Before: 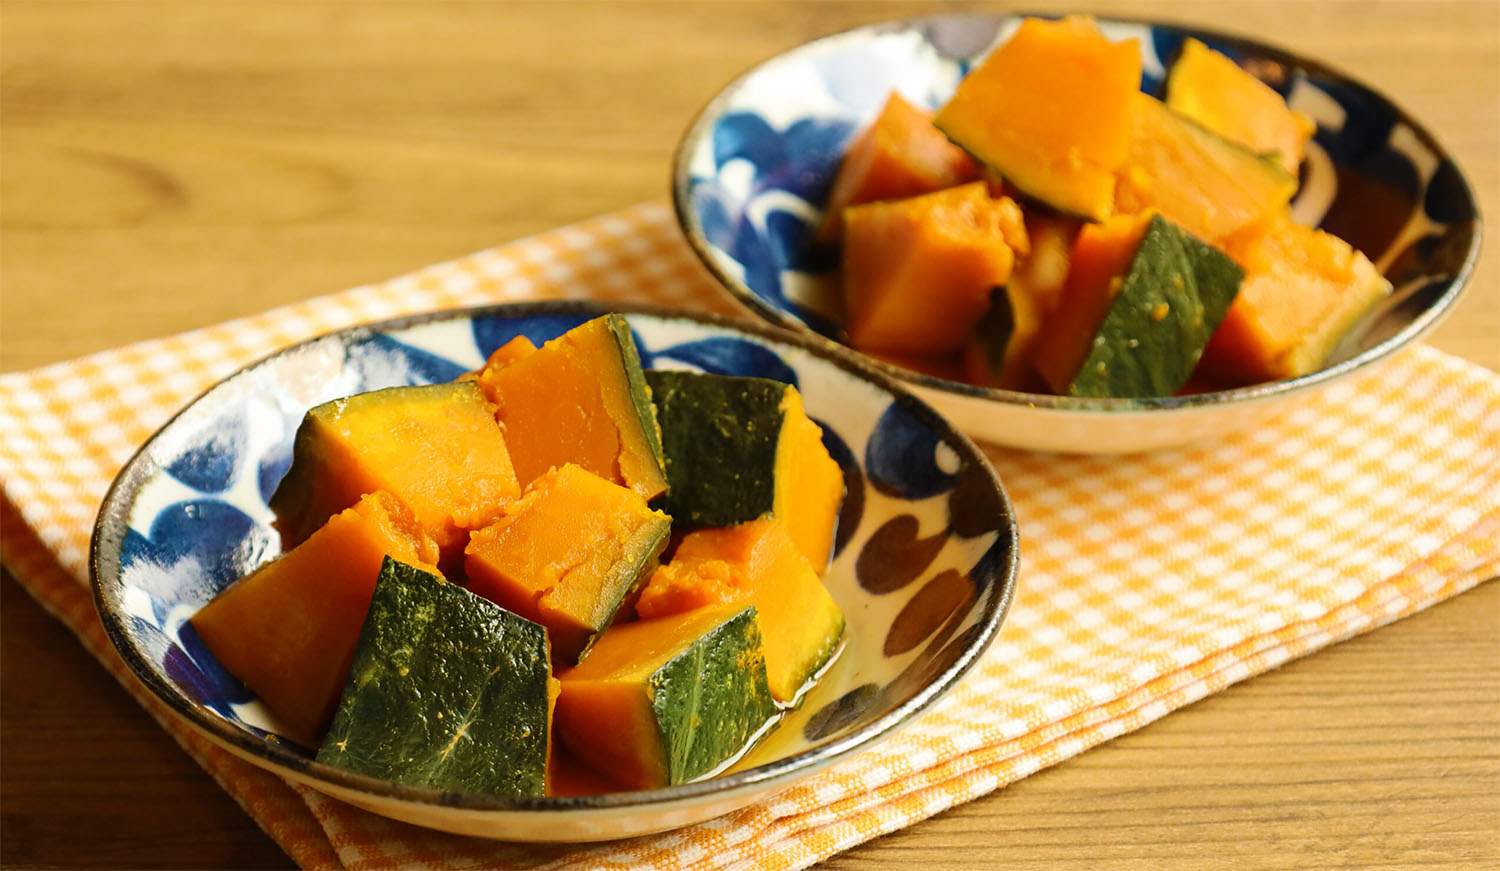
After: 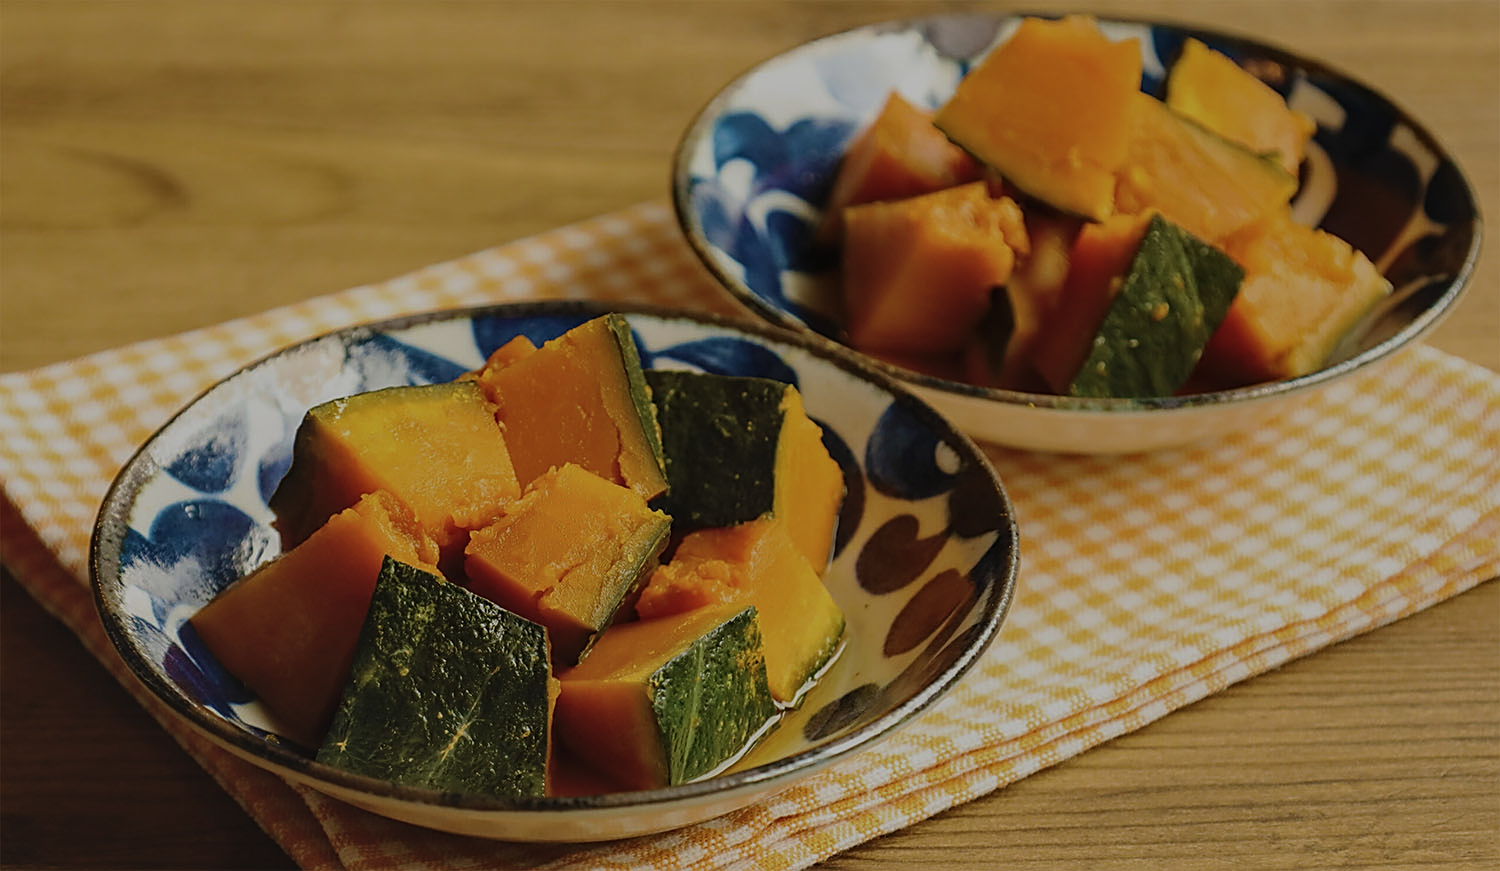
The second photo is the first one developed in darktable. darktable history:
base curve: curves: ch0 [(0, 0) (0.74, 0.67) (1, 1)], preserve colors none
local contrast: detail 130%
sharpen: on, module defaults
exposure: black level correction -0.016, exposure -1.09 EV, compensate highlight preservation false
